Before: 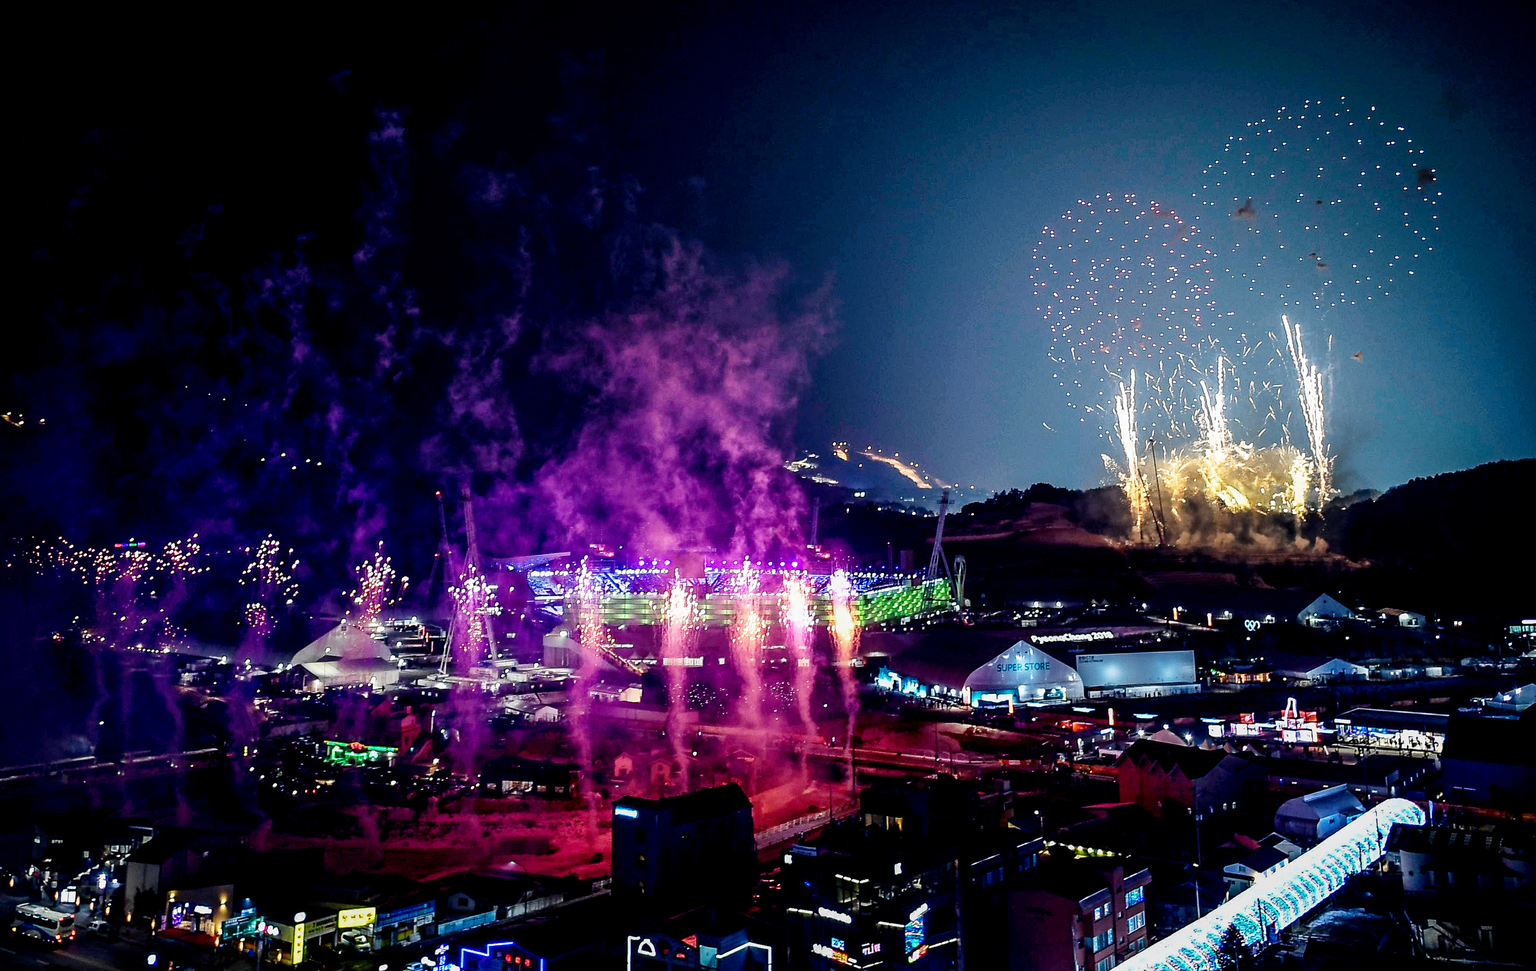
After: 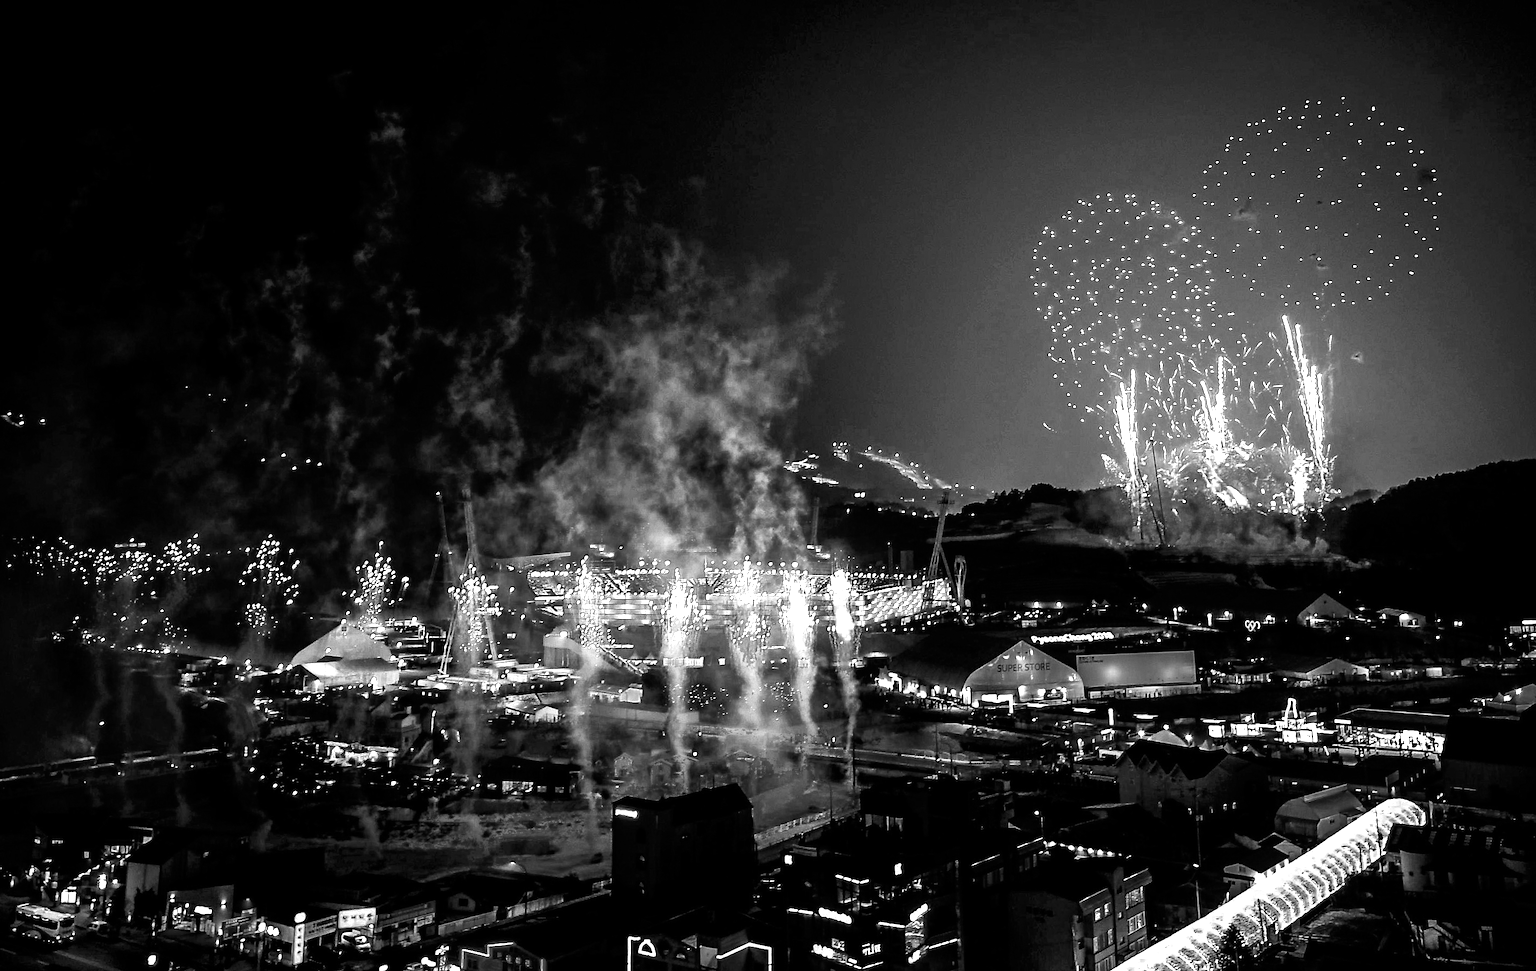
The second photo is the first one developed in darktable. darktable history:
color zones: curves: ch0 [(0.002, 0.429) (0.121, 0.212) (0.198, 0.113) (0.276, 0.344) (0.331, 0.541) (0.41, 0.56) (0.482, 0.289) (0.619, 0.227) (0.721, 0.18) (0.821, 0.435) (0.928, 0.555) (1, 0.587)]; ch1 [(0, 0) (0.143, 0) (0.286, 0) (0.429, 0) (0.571, 0) (0.714, 0) (0.857, 0)]
exposure: exposure 0.56 EV, compensate highlight preservation false
